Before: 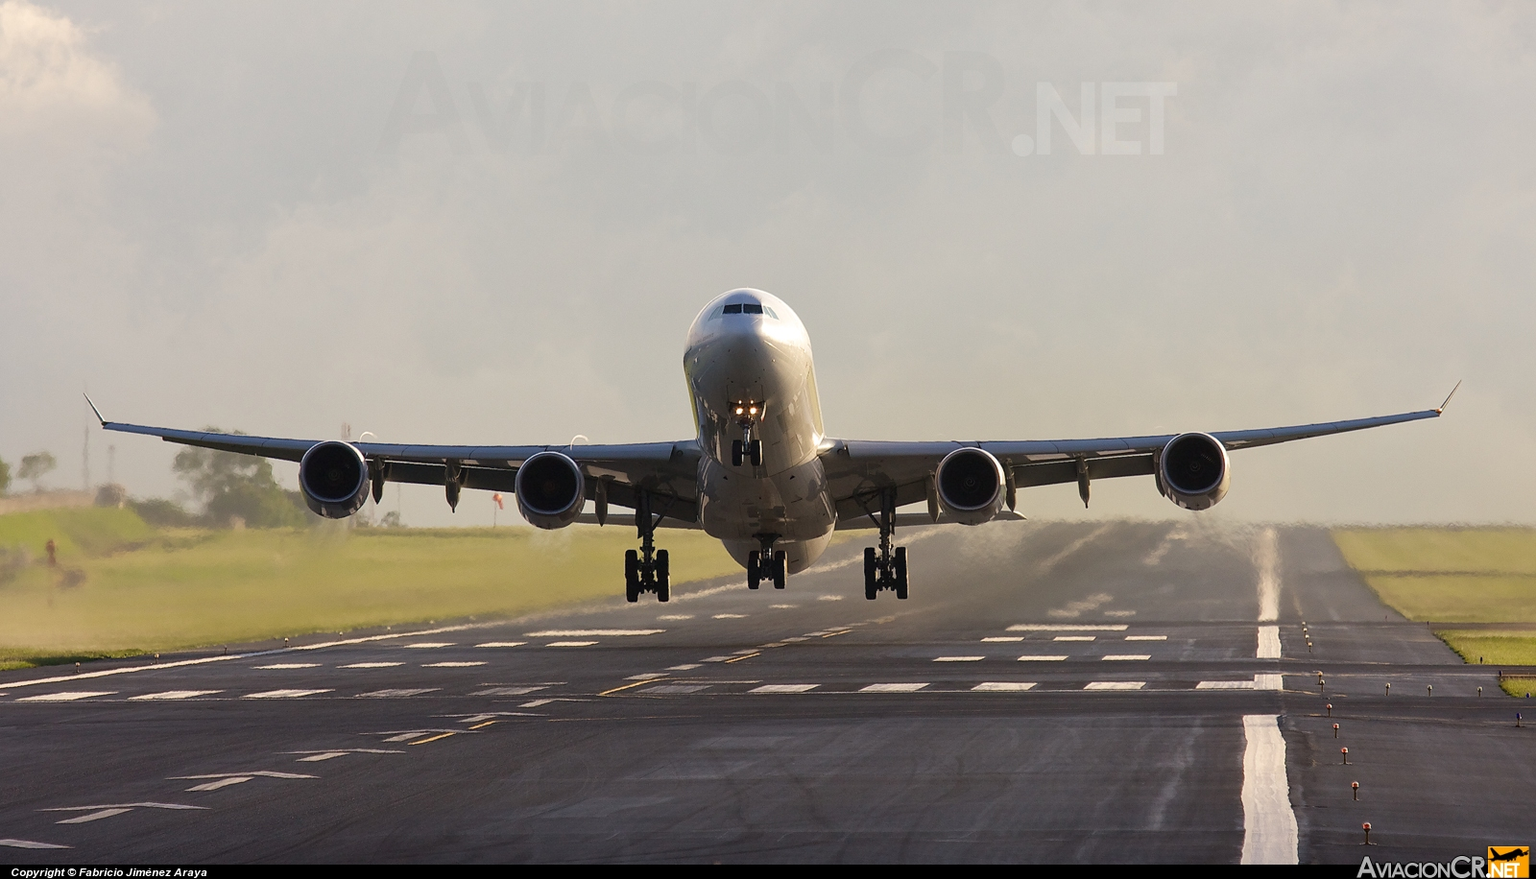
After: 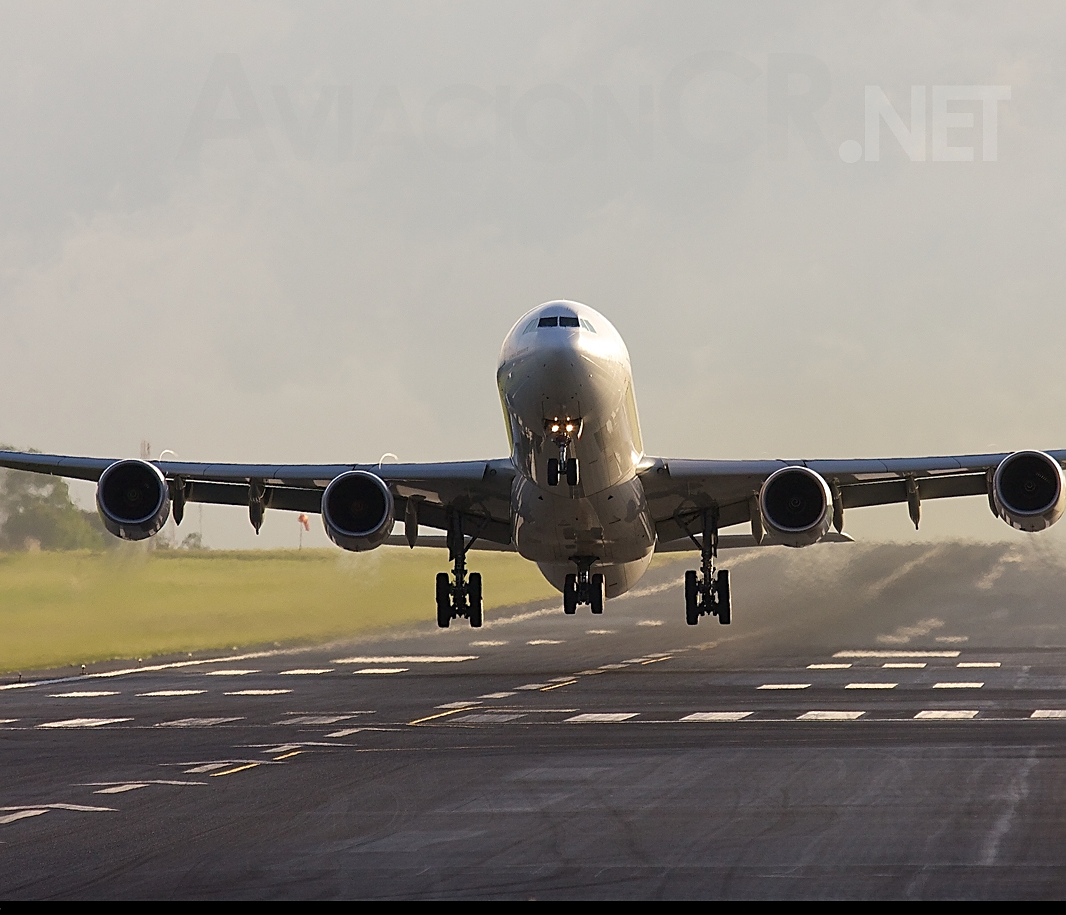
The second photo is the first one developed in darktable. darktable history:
crop and rotate: left 13.537%, right 19.796%
sharpen: on, module defaults
